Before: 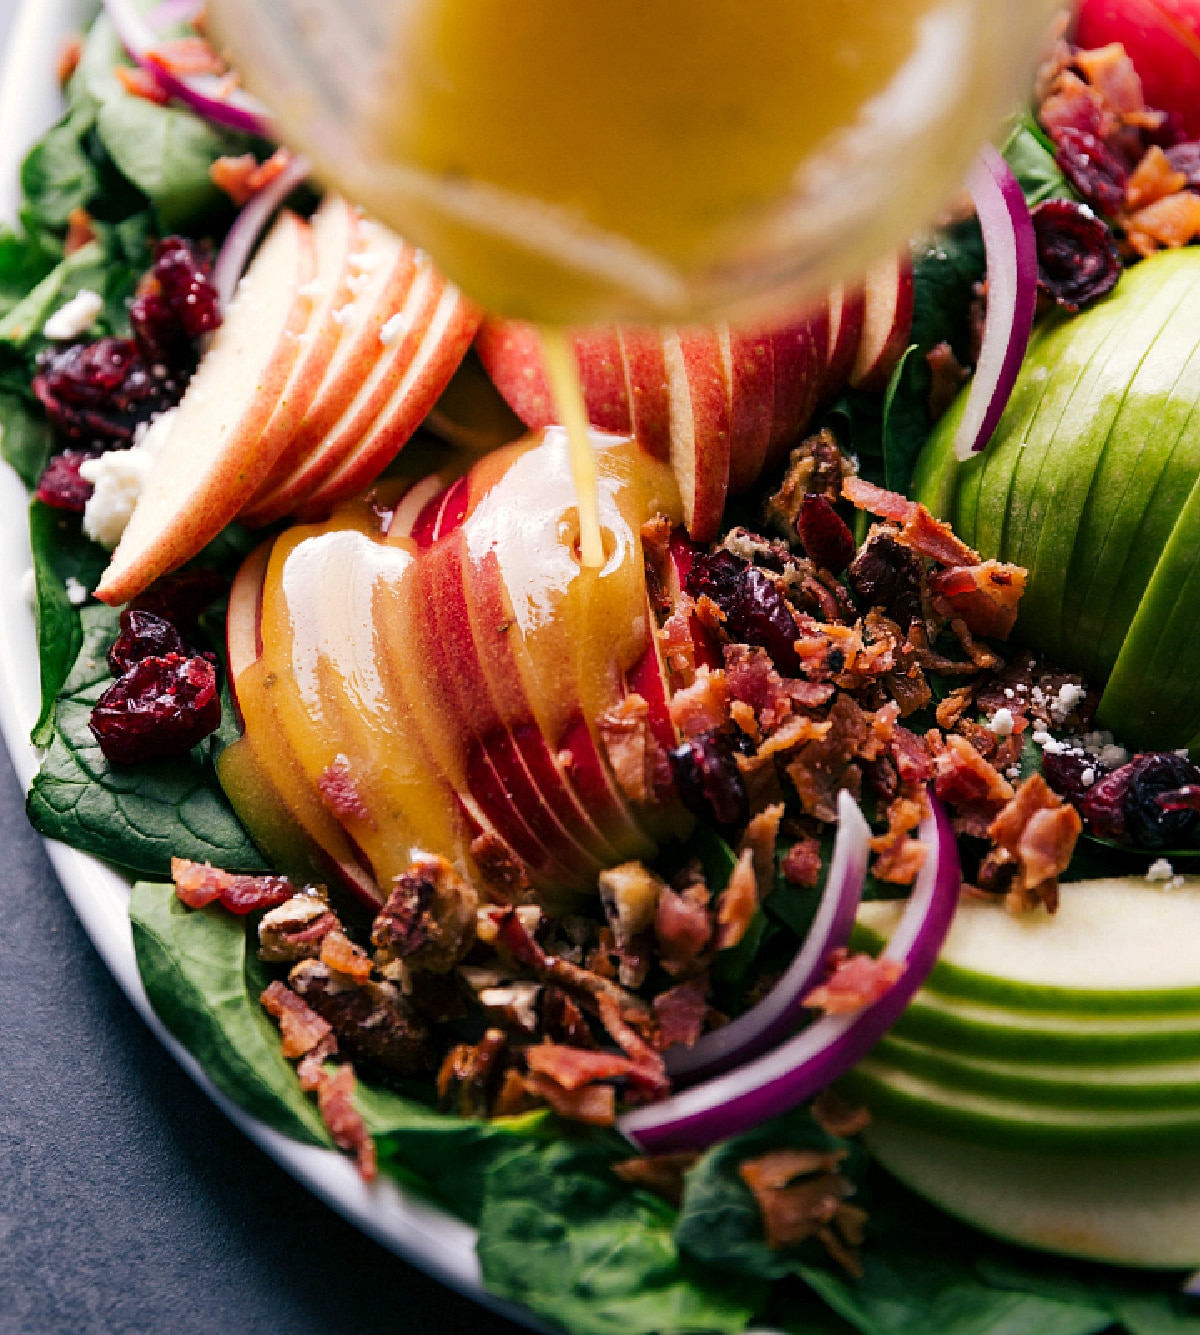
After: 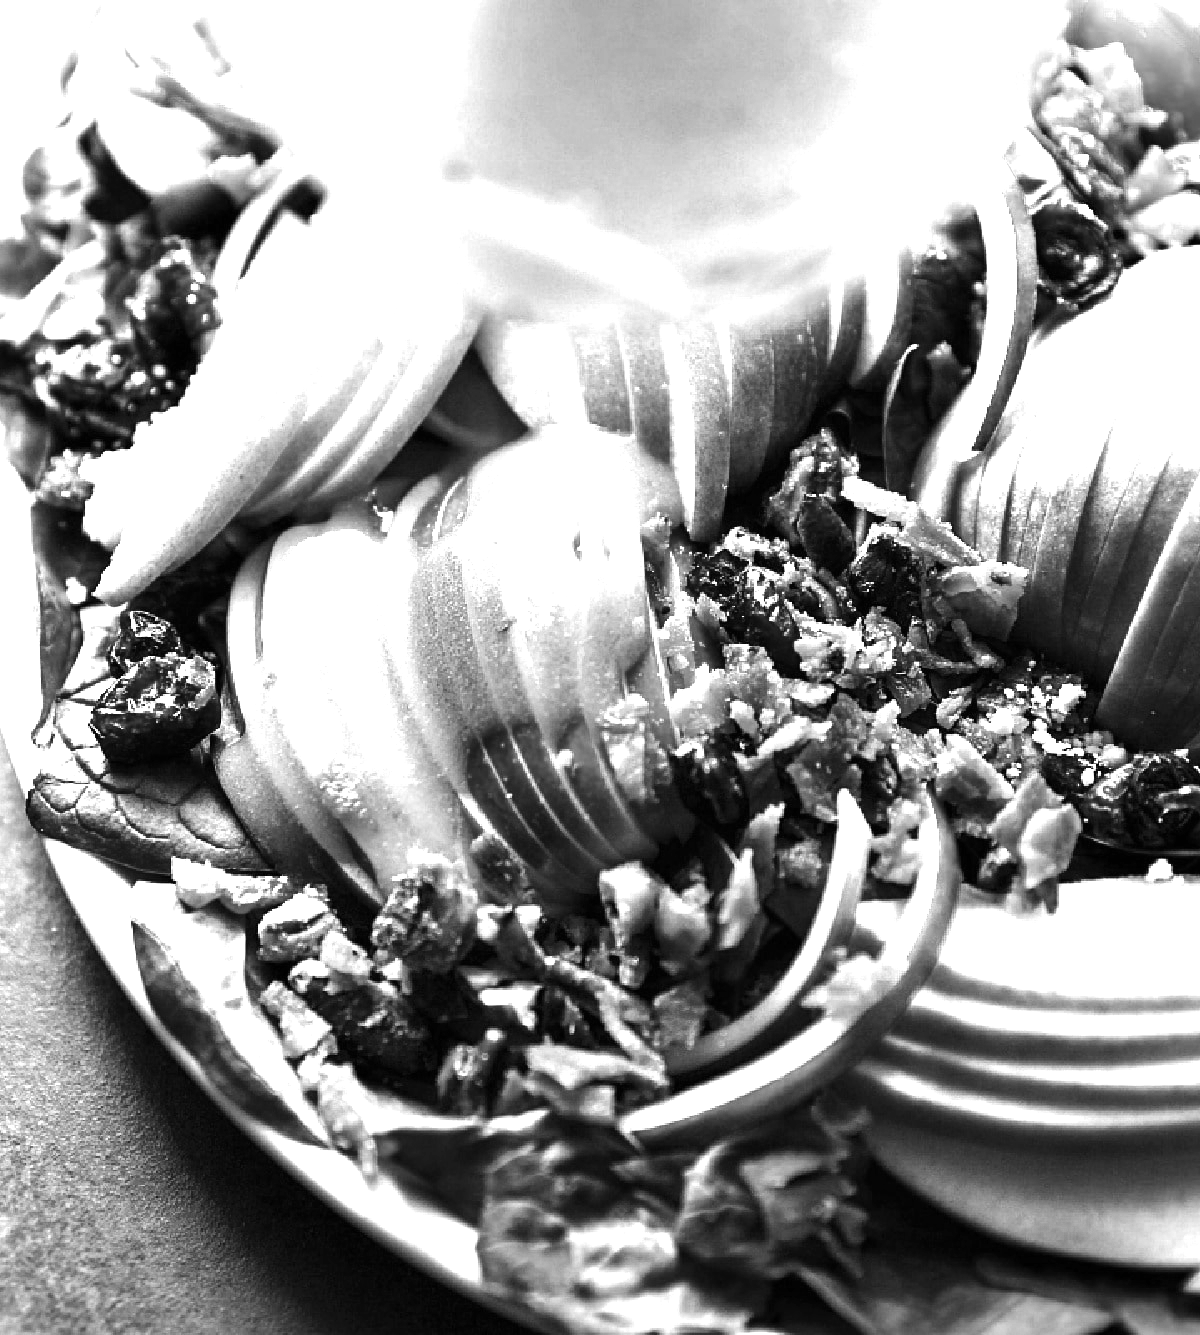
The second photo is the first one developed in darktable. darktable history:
color zones: curves: ch0 [(0.002, 0.593) (0.143, 0.417) (0.285, 0.541) (0.455, 0.289) (0.608, 0.327) (0.727, 0.283) (0.869, 0.571) (1, 0.603)]; ch1 [(0, 0) (0.143, 0) (0.286, 0) (0.429, 0) (0.571, 0) (0.714, 0) (0.857, 0)]
exposure: black level correction 0, exposure 1.539 EV, compensate highlight preservation false
tone equalizer: -8 EV -0.776 EV, -7 EV -0.678 EV, -6 EV -0.638 EV, -5 EV -0.383 EV, -3 EV 0.376 EV, -2 EV 0.6 EV, -1 EV 0.699 EV, +0 EV 0.768 EV, edges refinement/feathering 500, mask exposure compensation -1.57 EV, preserve details no
